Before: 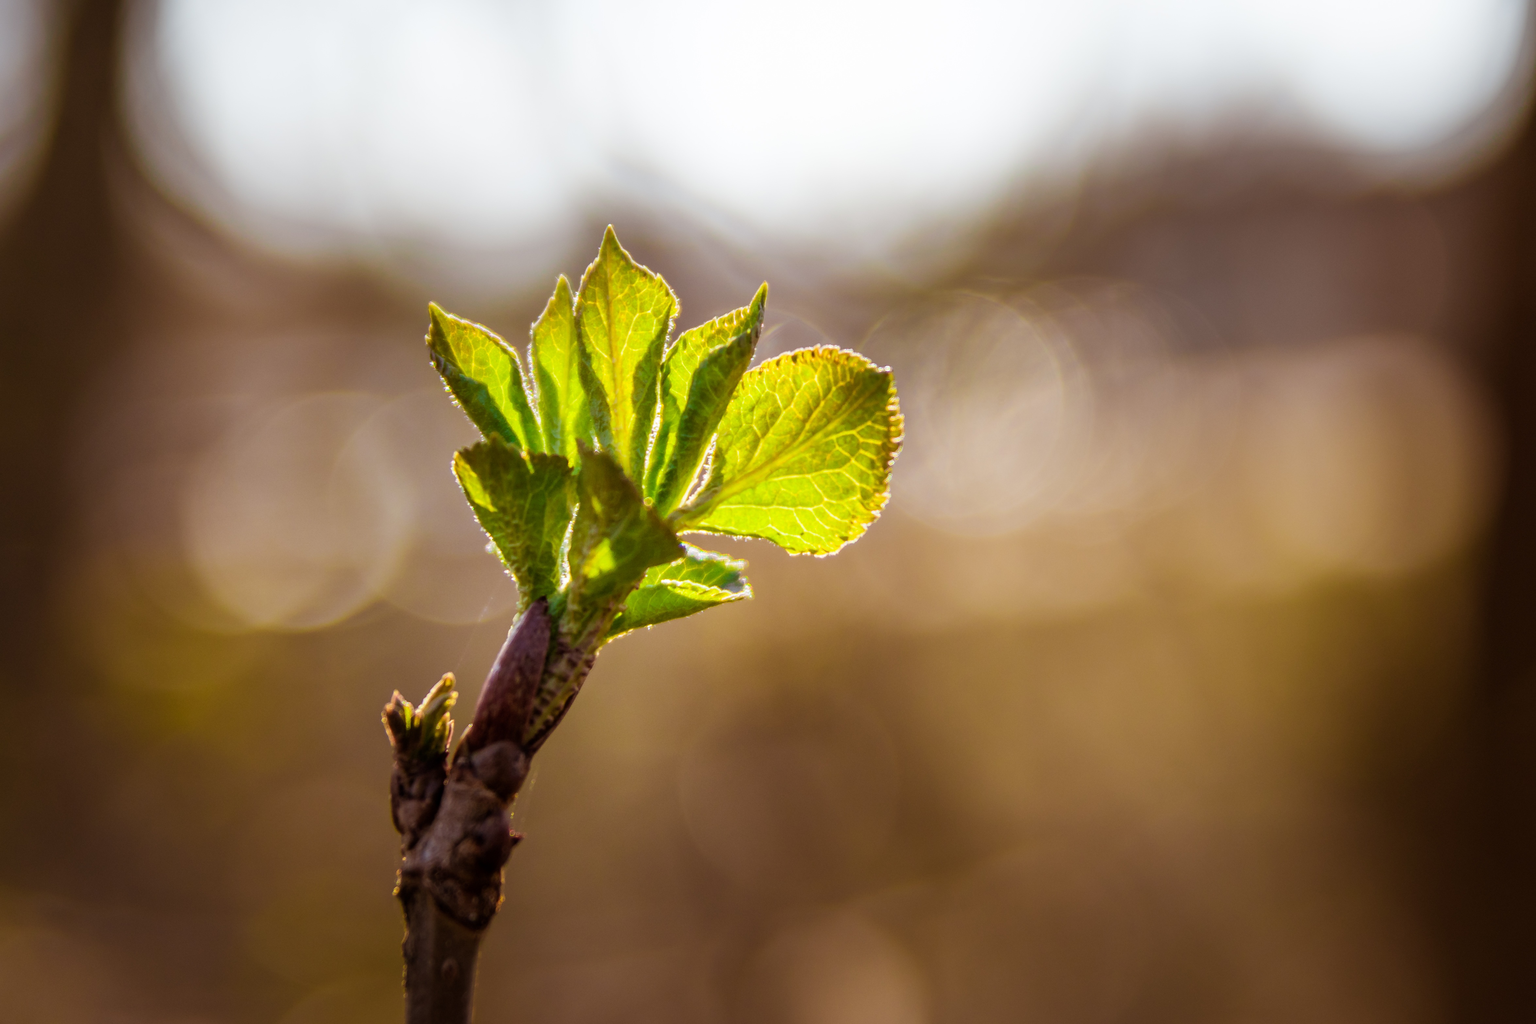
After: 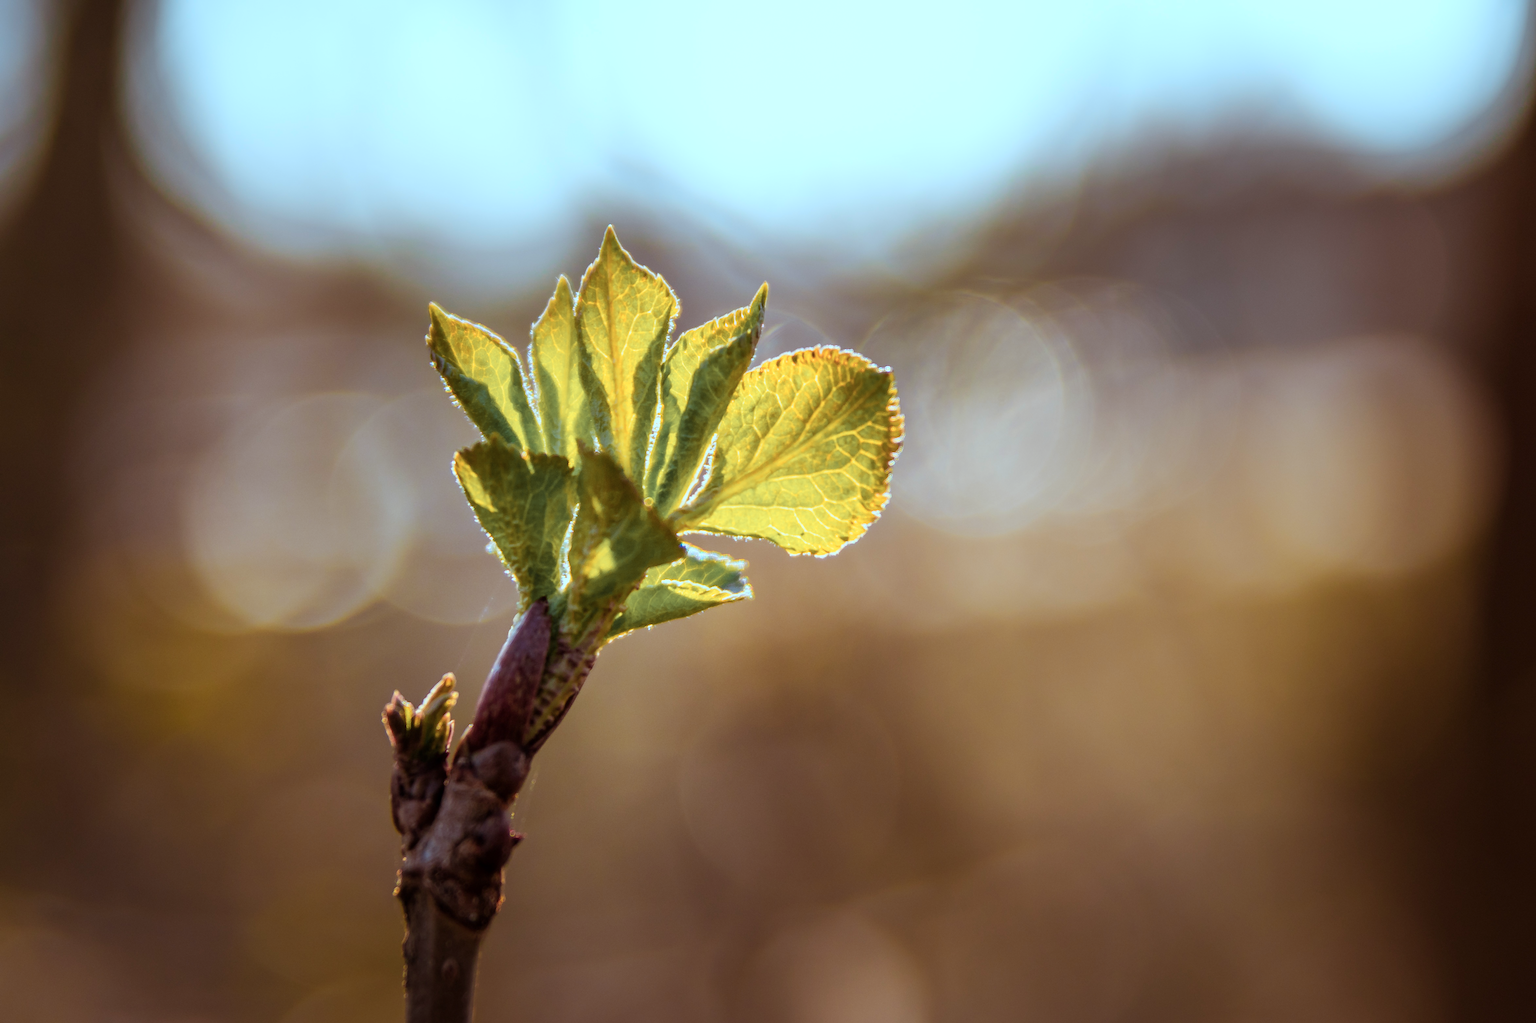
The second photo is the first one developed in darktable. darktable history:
color zones: curves: ch1 [(0.263, 0.53) (0.376, 0.287) (0.487, 0.512) (0.748, 0.547) (1, 0.513)]; ch2 [(0.262, 0.45) (0.751, 0.477)]
base curve: preserve colors none
color correction: highlights a* -10.51, highlights b* -18.95
